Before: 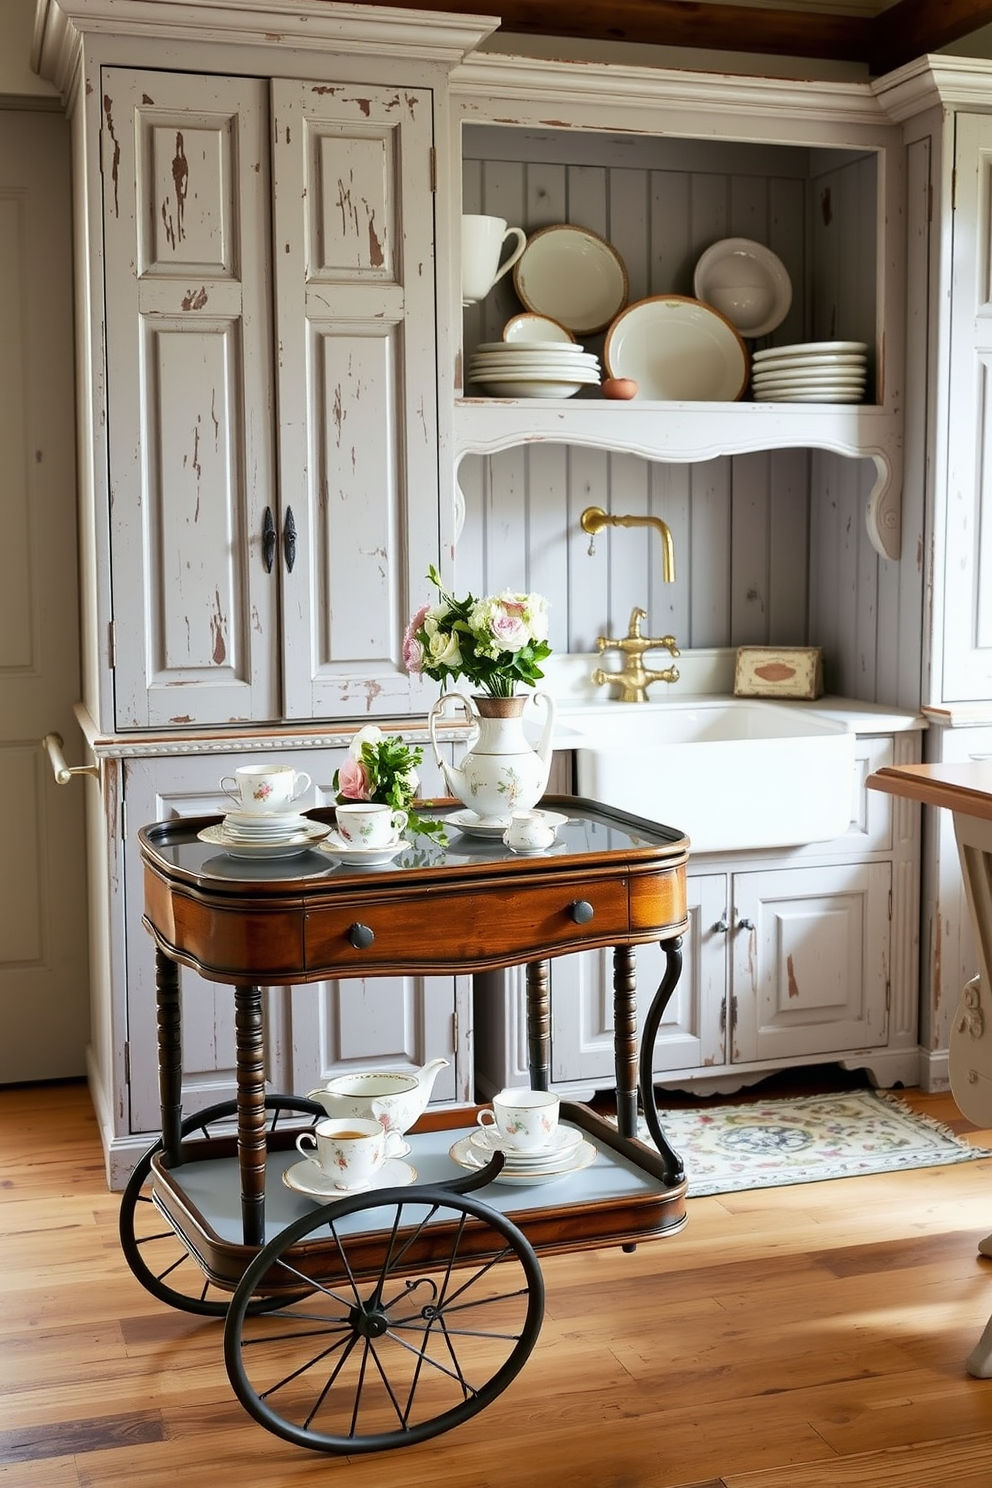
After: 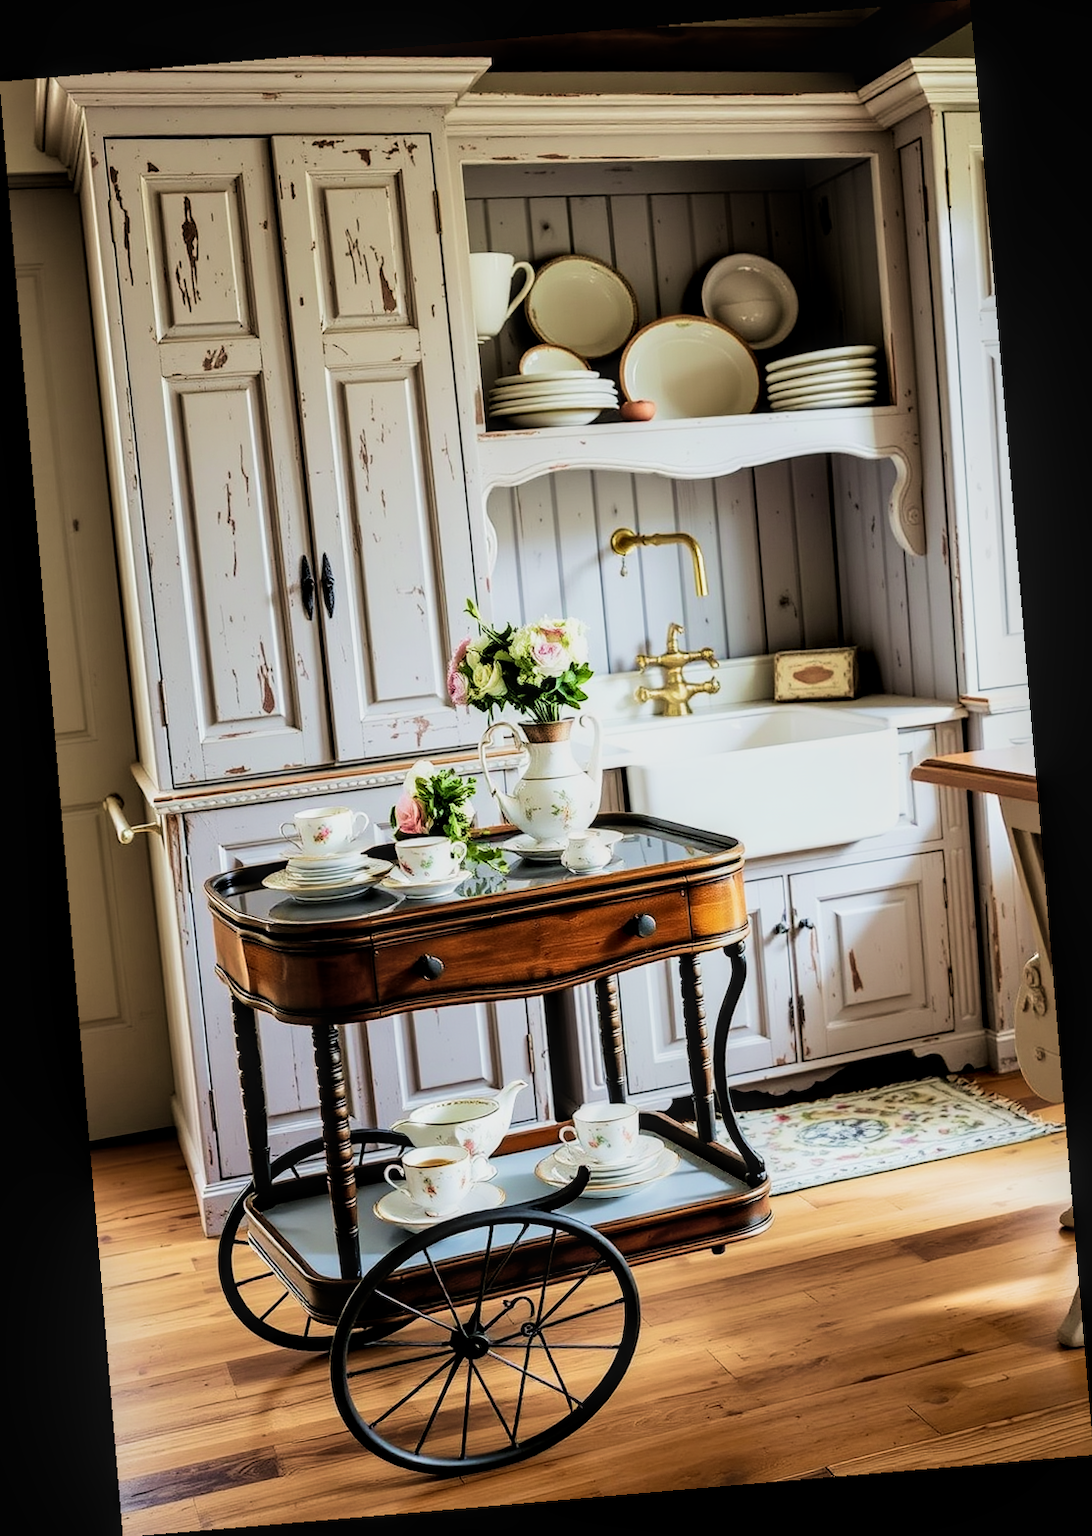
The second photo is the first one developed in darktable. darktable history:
local contrast: detail 130%
velvia: strength 45%
rotate and perspective: rotation -4.86°, automatic cropping off
filmic rgb: black relative exposure -5 EV, white relative exposure 3.5 EV, hardness 3.19, contrast 1.4, highlights saturation mix -30%
